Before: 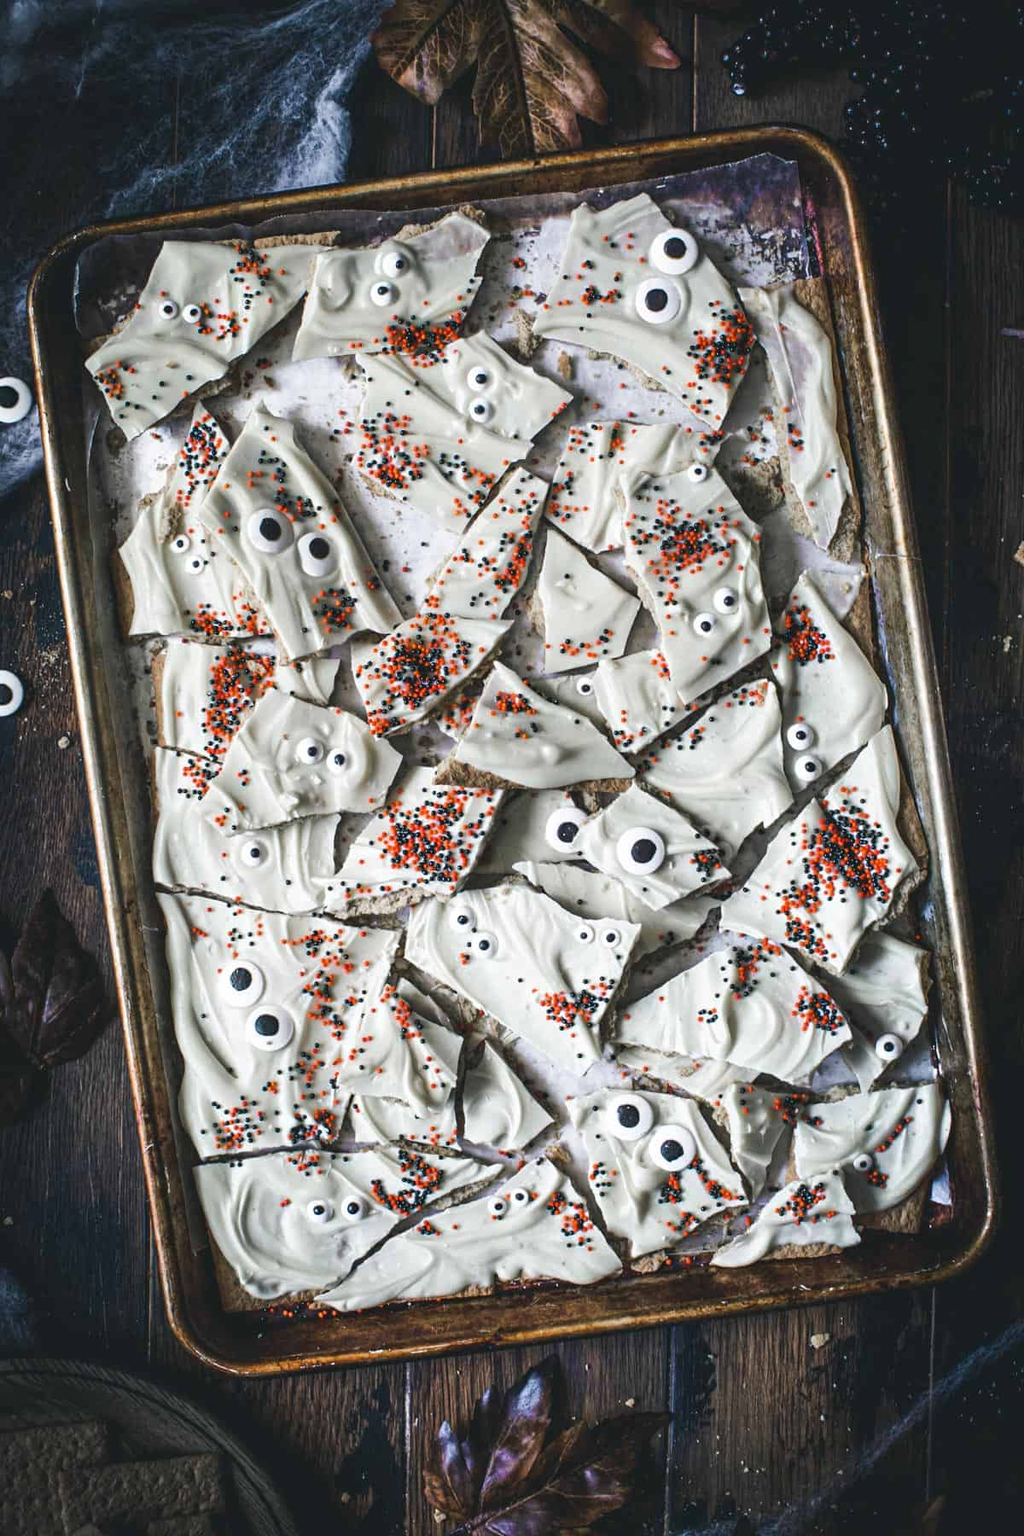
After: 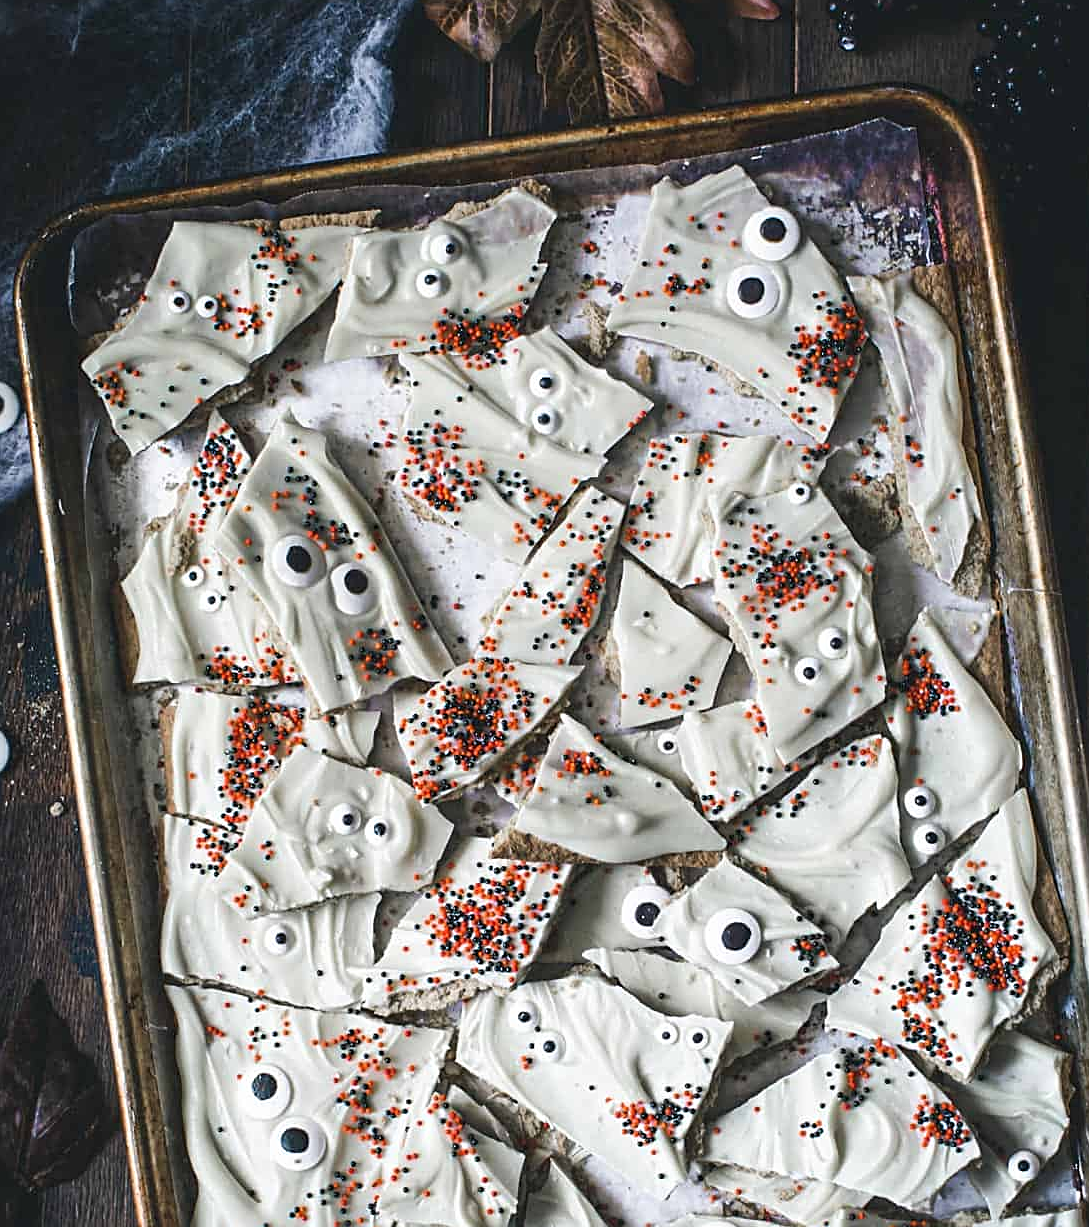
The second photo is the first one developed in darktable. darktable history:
crop: left 1.522%, top 3.415%, right 7.687%, bottom 28.414%
levels: mode automatic, levels [0, 0.397, 0.955]
sharpen: on, module defaults
